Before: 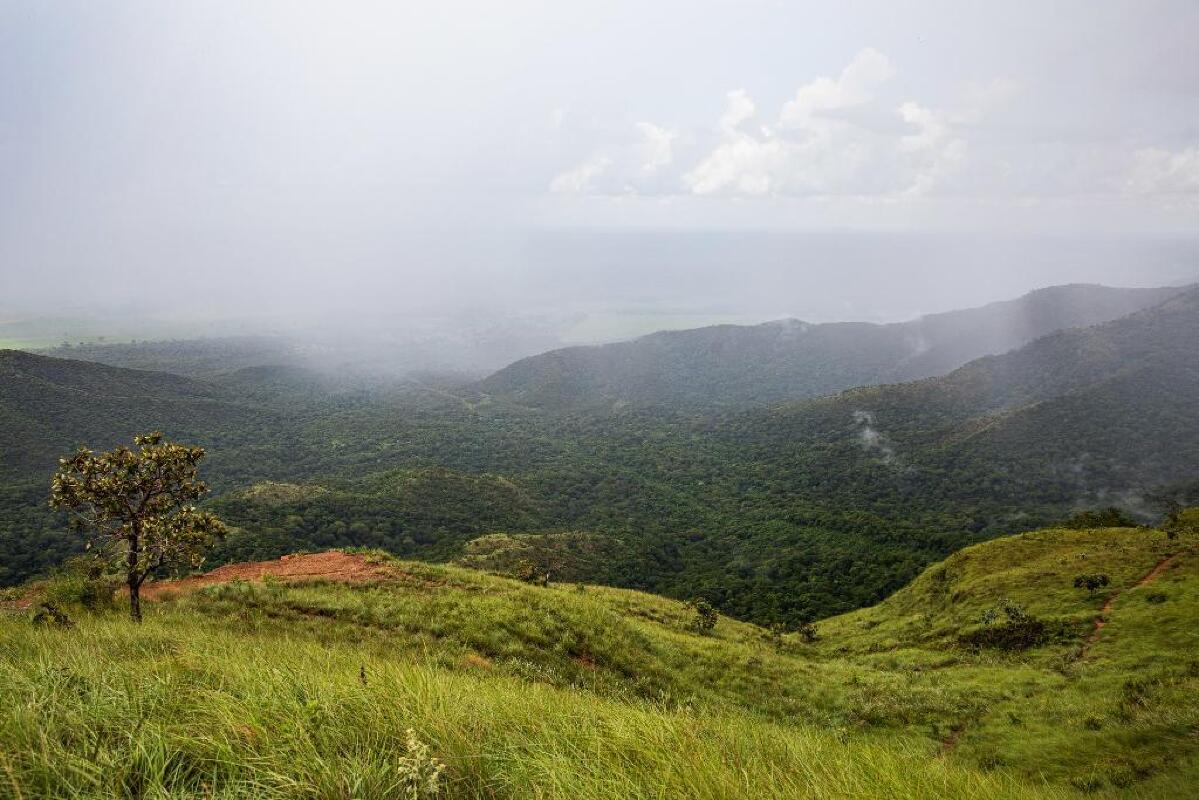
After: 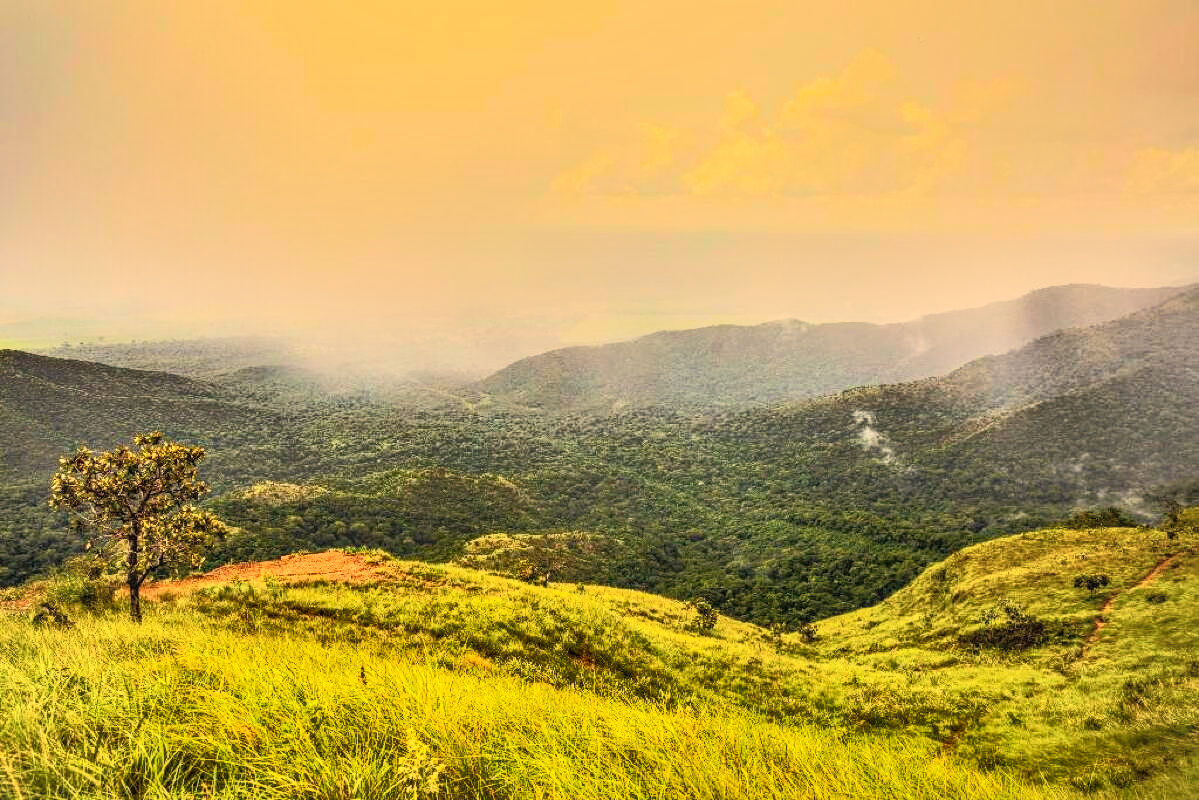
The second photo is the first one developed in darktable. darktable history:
color balance rgb: perceptual saturation grading › global saturation 25%, perceptual brilliance grading › mid-tones 10%, perceptual brilliance grading › shadows 15%, global vibrance 20%
white balance: red 1.123, blue 0.83
tone curve: curves: ch0 [(0, 0.052) (0.207, 0.35) (0.392, 0.592) (0.54, 0.803) (0.725, 0.922) (0.99, 0.974)], color space Lab, independent channels, preserve colors none
shadows and highlights: shadows 24.5, highlights -78.15, soften with gaussian
local contrast: detail 130%
